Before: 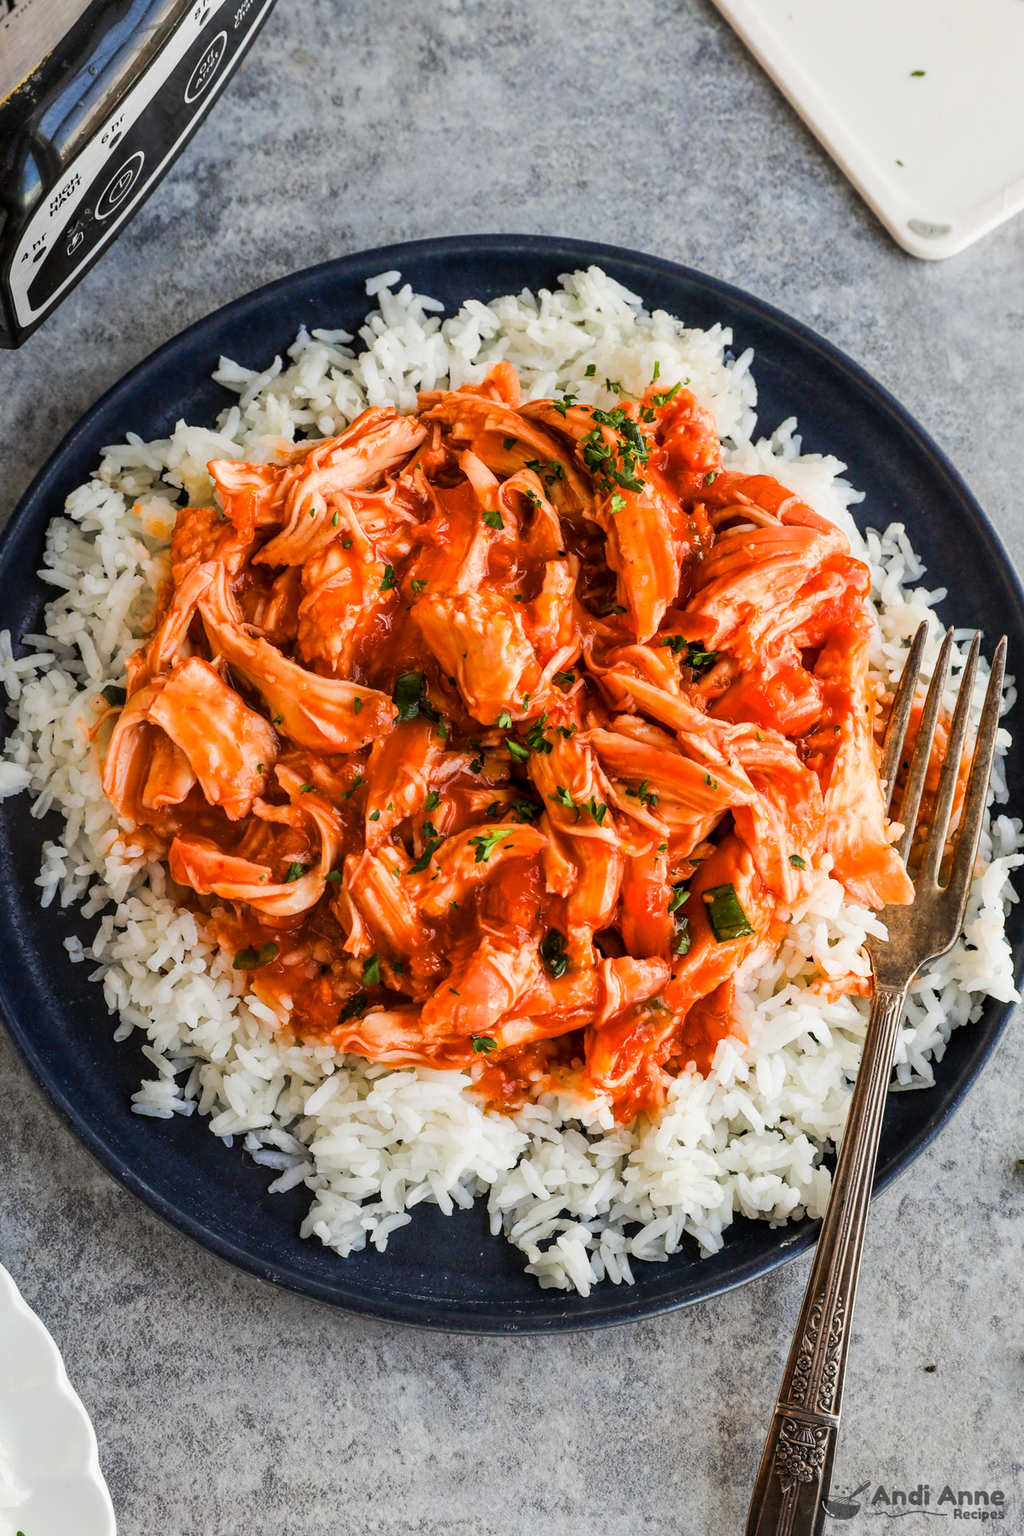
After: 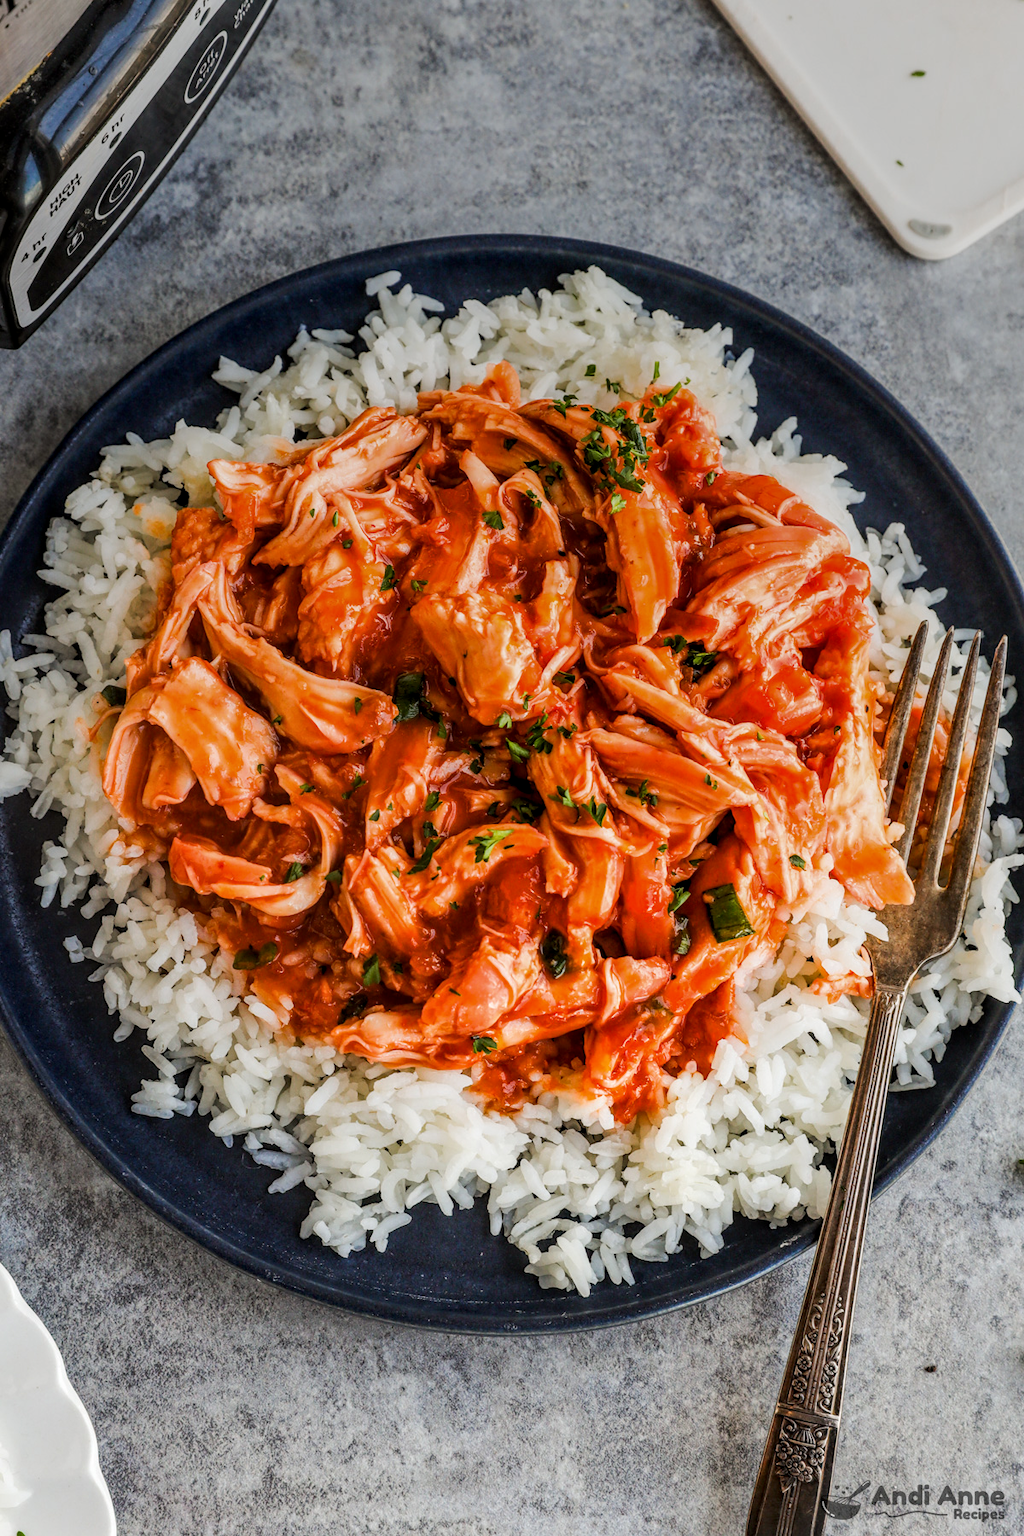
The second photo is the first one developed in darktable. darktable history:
graduated density: on, module defaults
local contrast: on, module defaults
